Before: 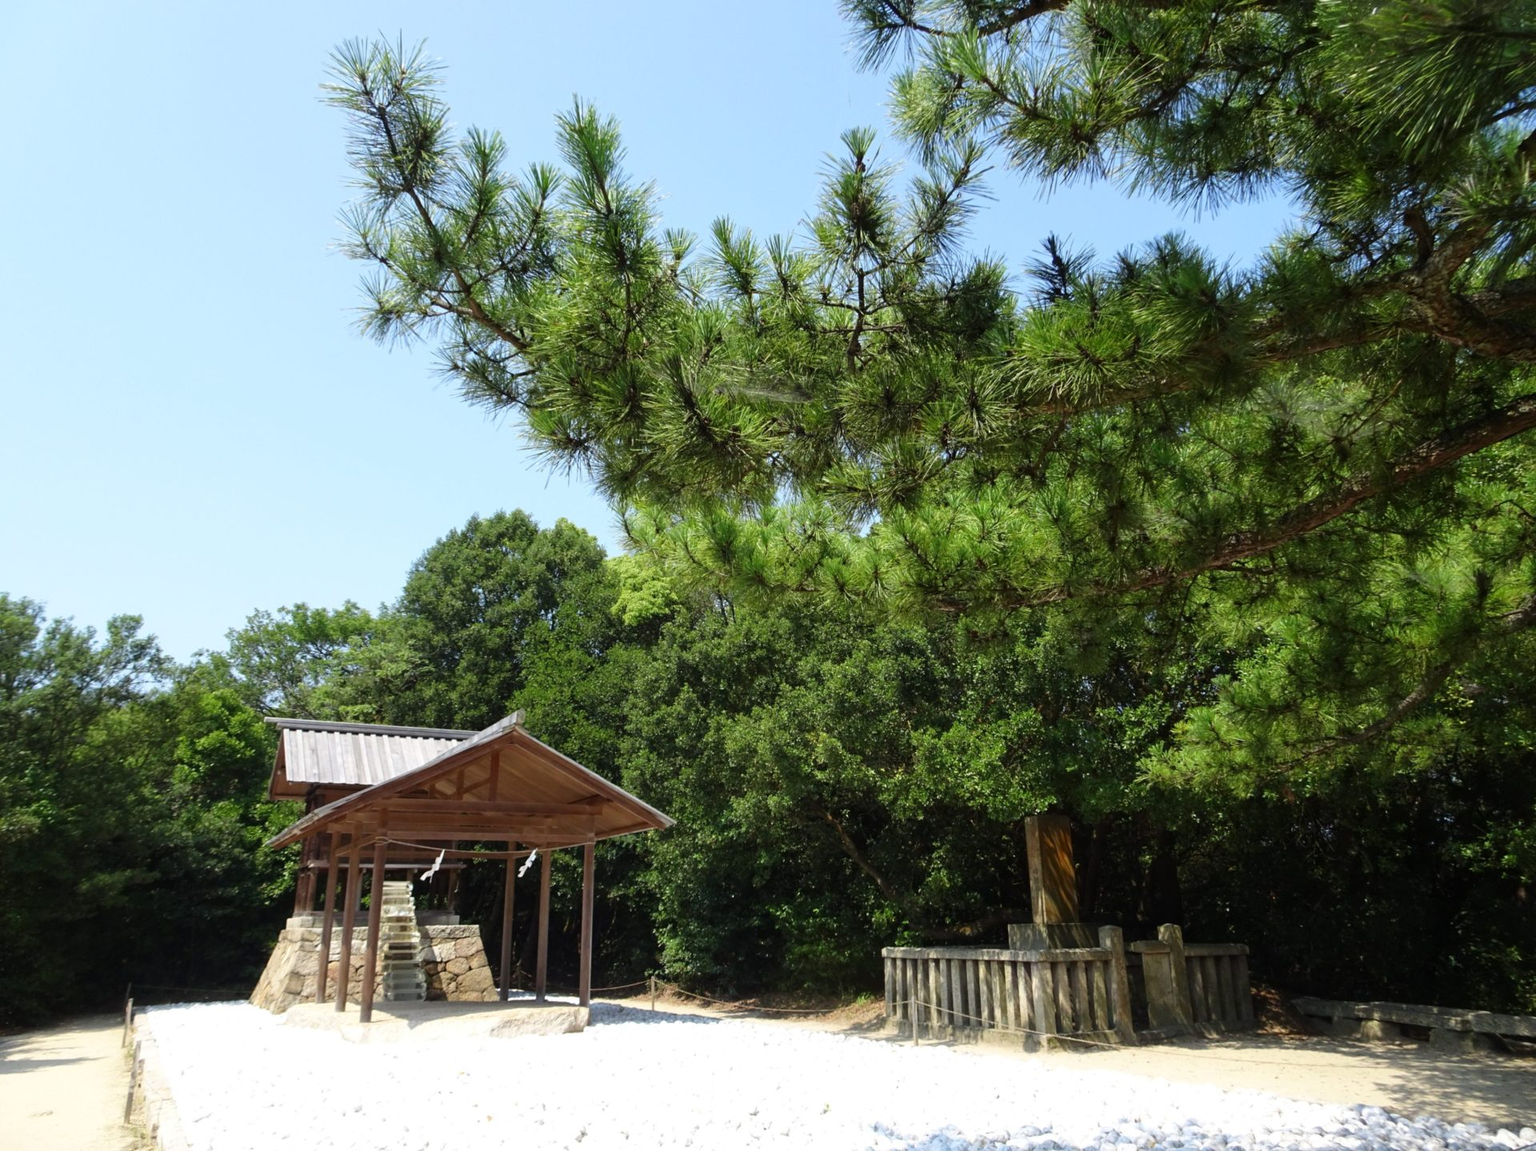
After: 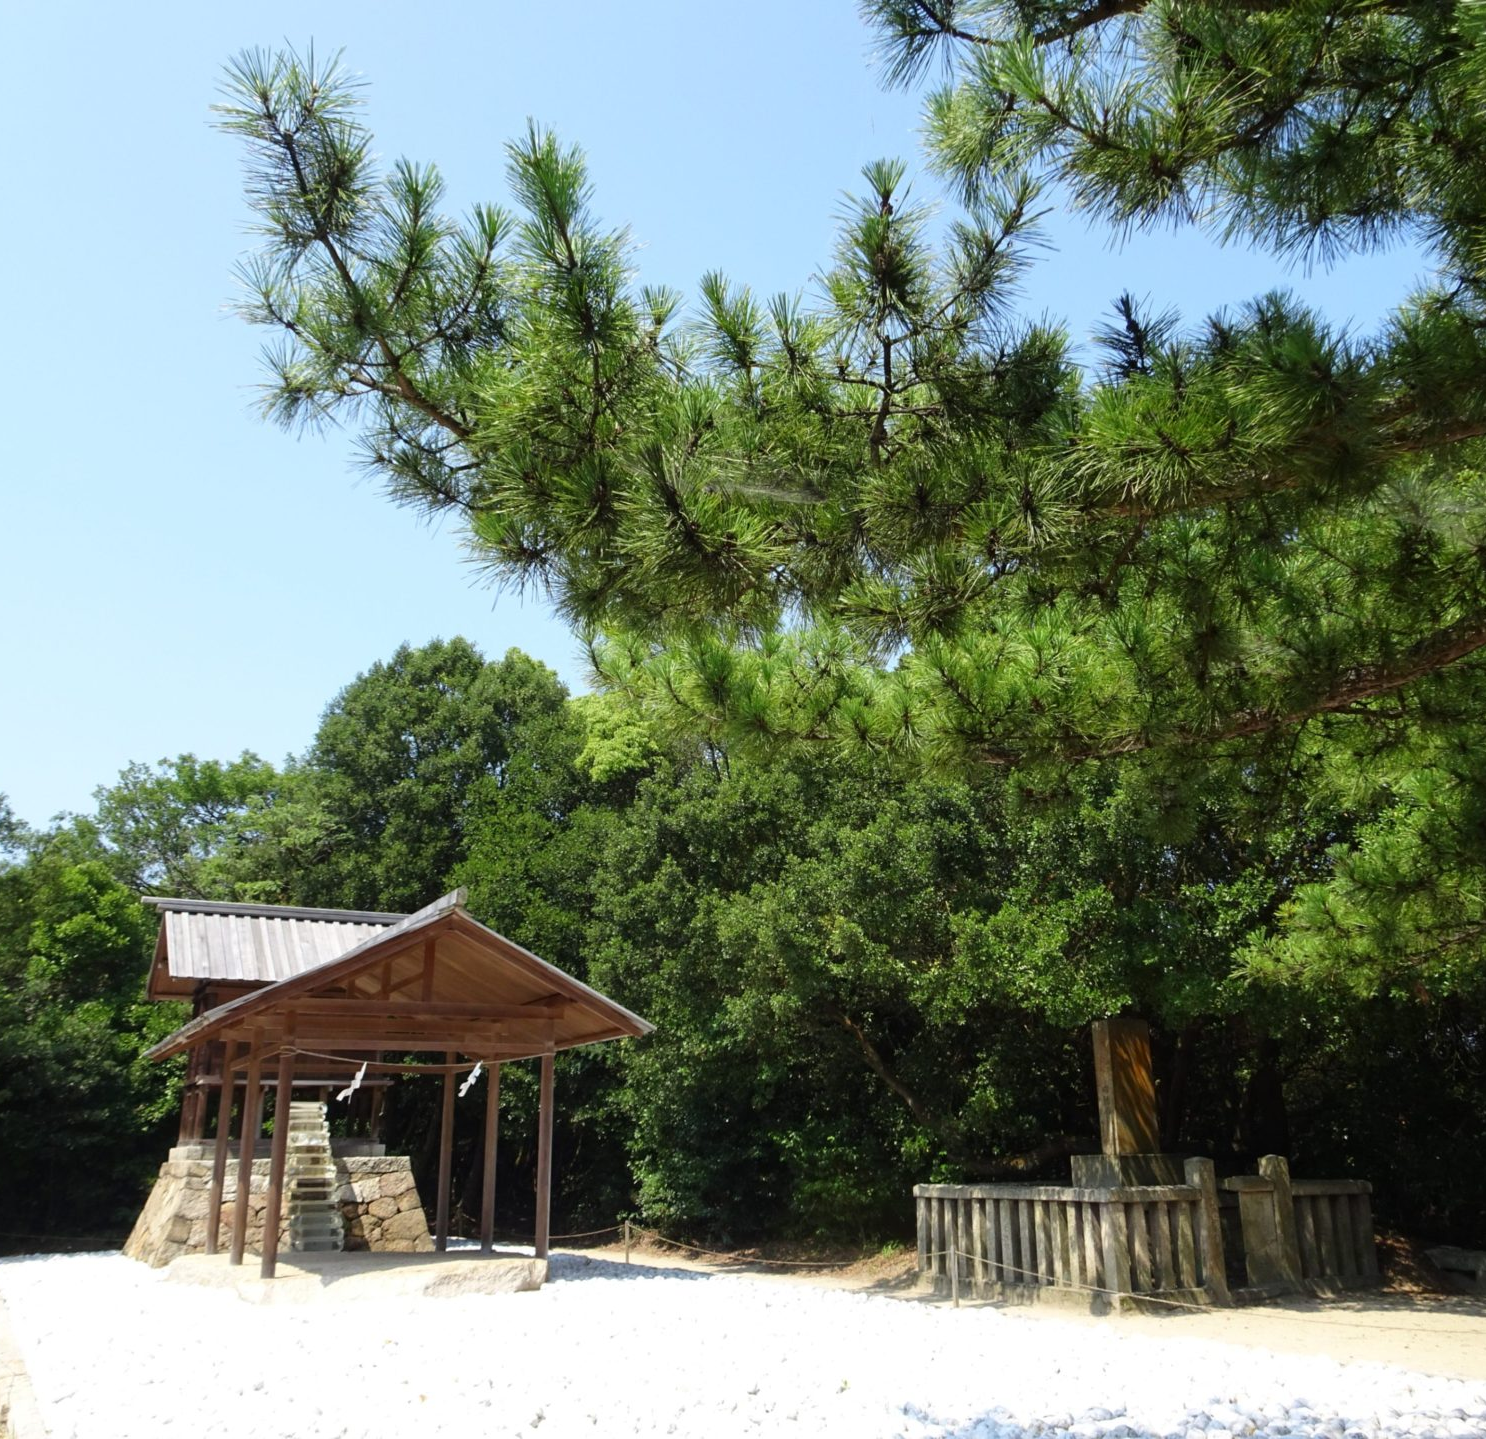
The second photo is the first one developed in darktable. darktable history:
crop: left 9.879%, right 12.695%
